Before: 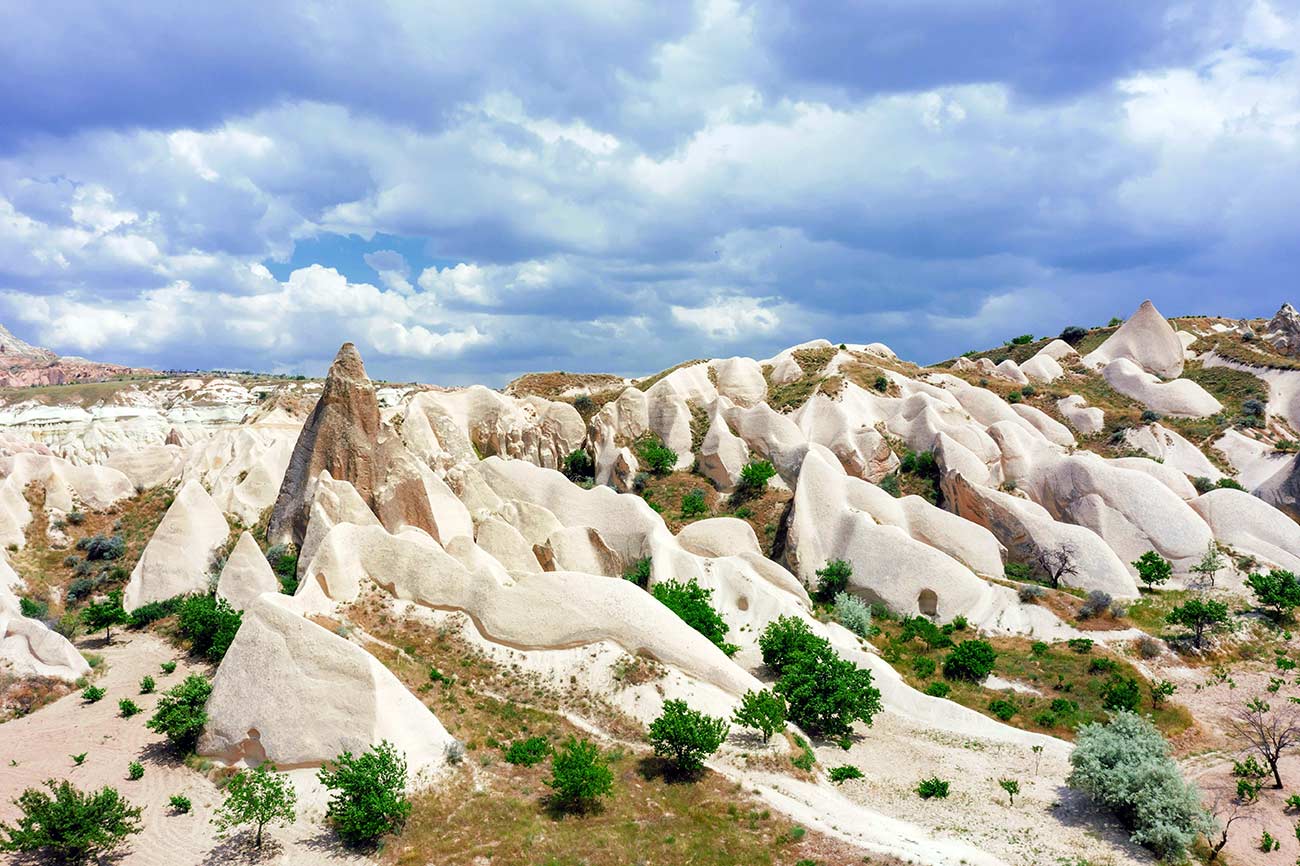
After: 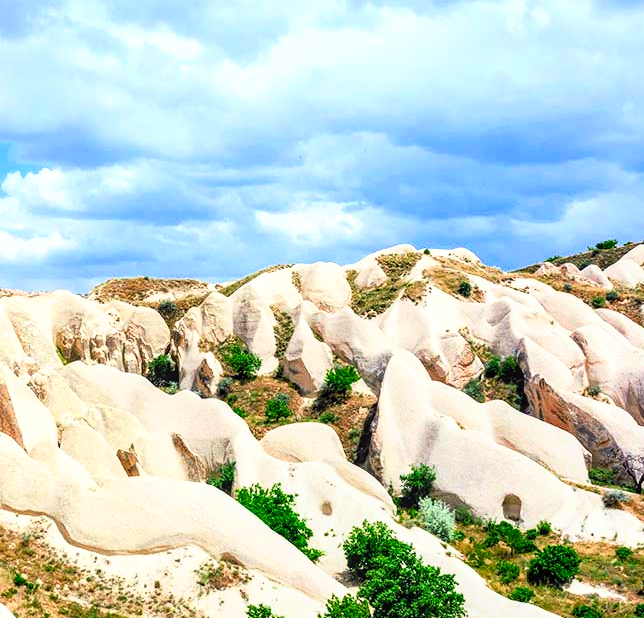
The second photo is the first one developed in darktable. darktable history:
contrast brightness saturation: contrast 0.08, saturation 0.2
base curve: curves: ch0 [(0, 0) (0.005, 0.002) (0.193, 0.295) (0.399, 0.664) (0.75, 0.928) (1, 1)]
local contrast: on, module defaults
crop: left 32.075%, top 10.976%, right 18.355%, bottom 17.596%
